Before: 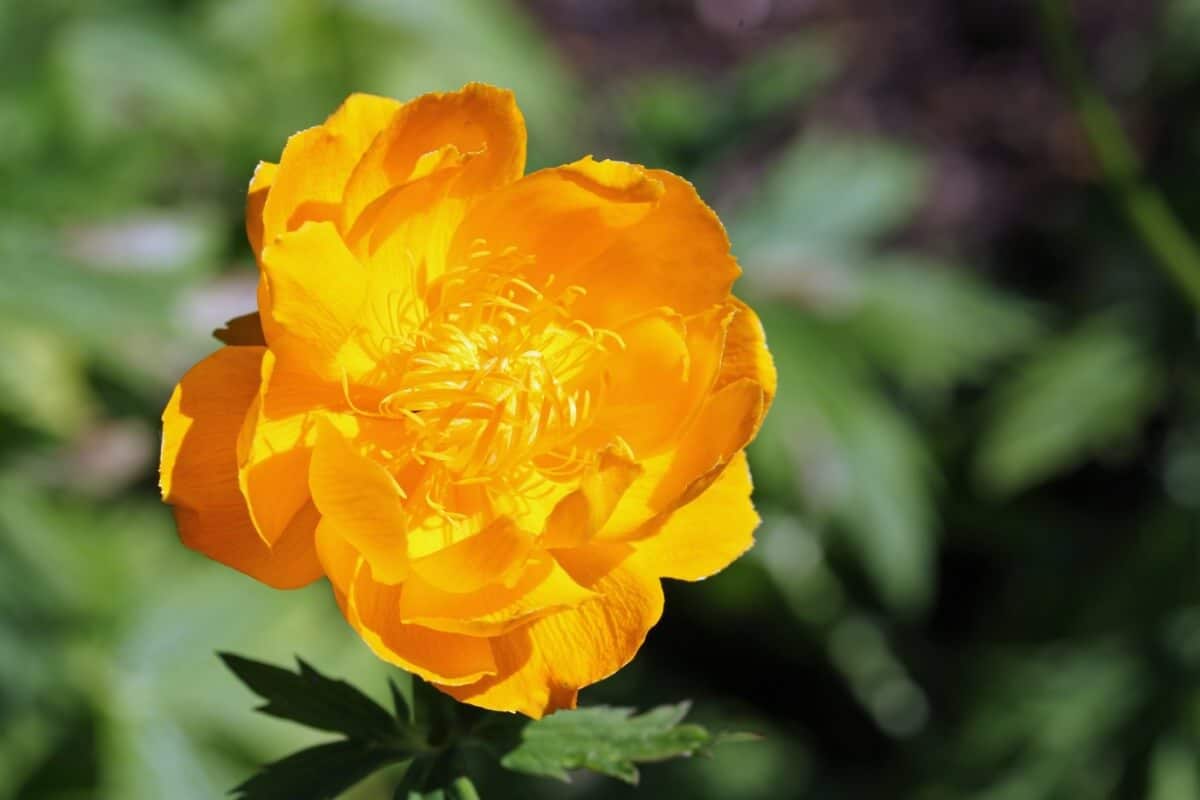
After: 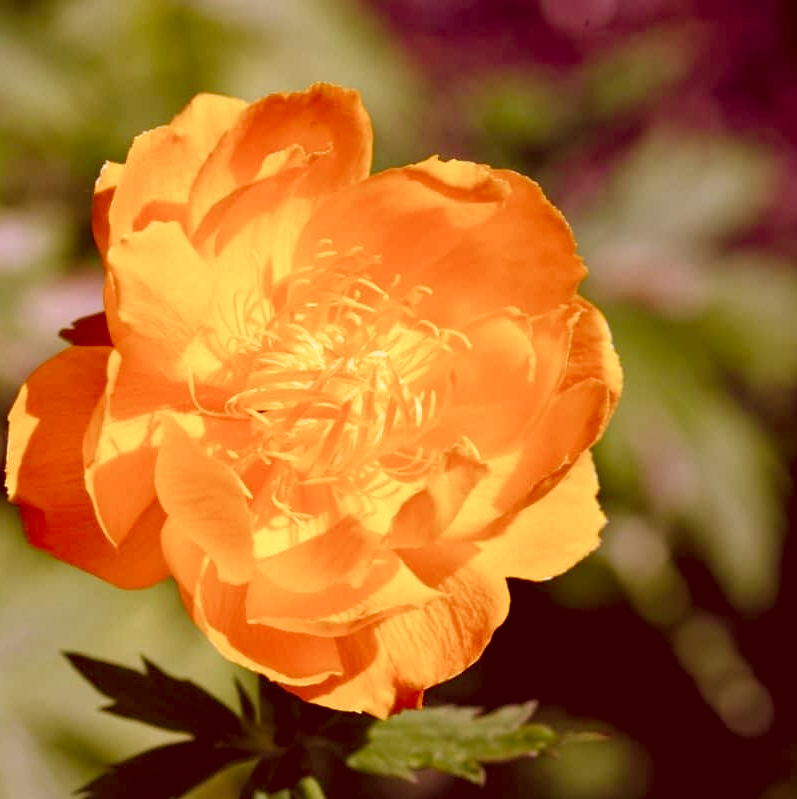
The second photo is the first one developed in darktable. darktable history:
color balance rgb: global offset › luminance -0.276%, global offset › chroma 0.311%, global offset › hue 259.33°, linear chroma grading › global chroma 15.361%, perceptual saturation grading › global saturation 20%, perceptual saturation grading › highlights -50.038%, perceptual saturation grading › shadows 30.682%, global vibrance 14.877%
crop and rotate: left 12.896%, right 20.604%
color correction: highlights a* 9.38, highlights b* 8.76, shadows a* 39.58, shadows b* 39.22, saturation 0.815
